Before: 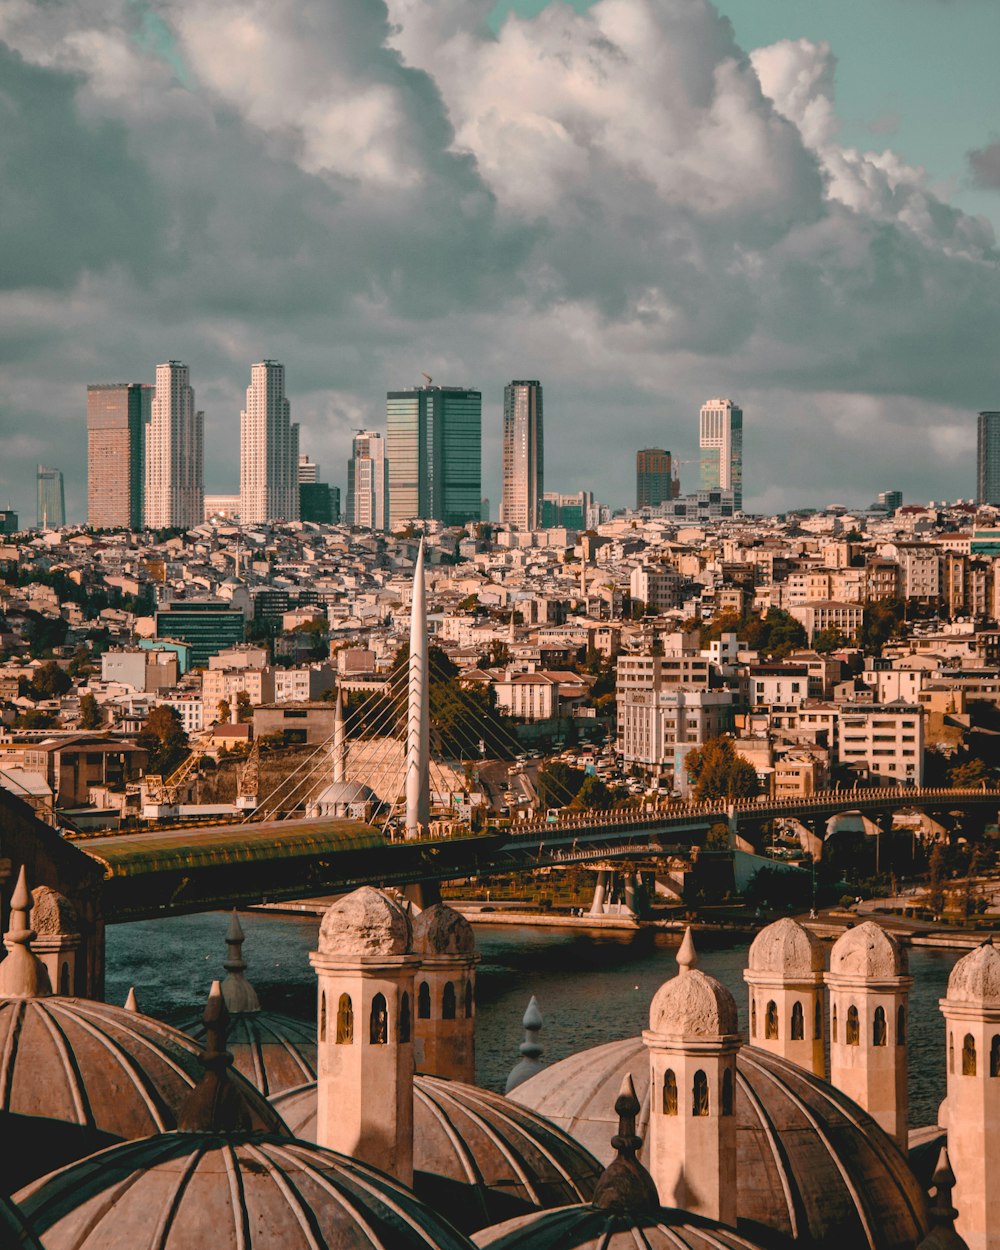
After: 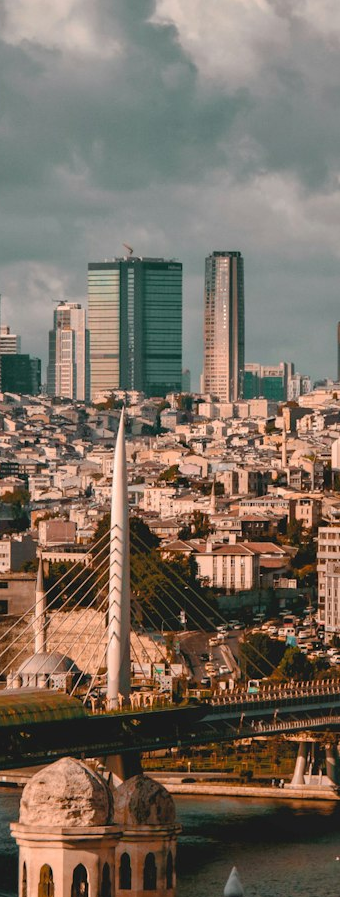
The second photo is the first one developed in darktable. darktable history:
crop and rotate: left 29.926%, top 10.344%, right 35.978%, bottom 17.837%
